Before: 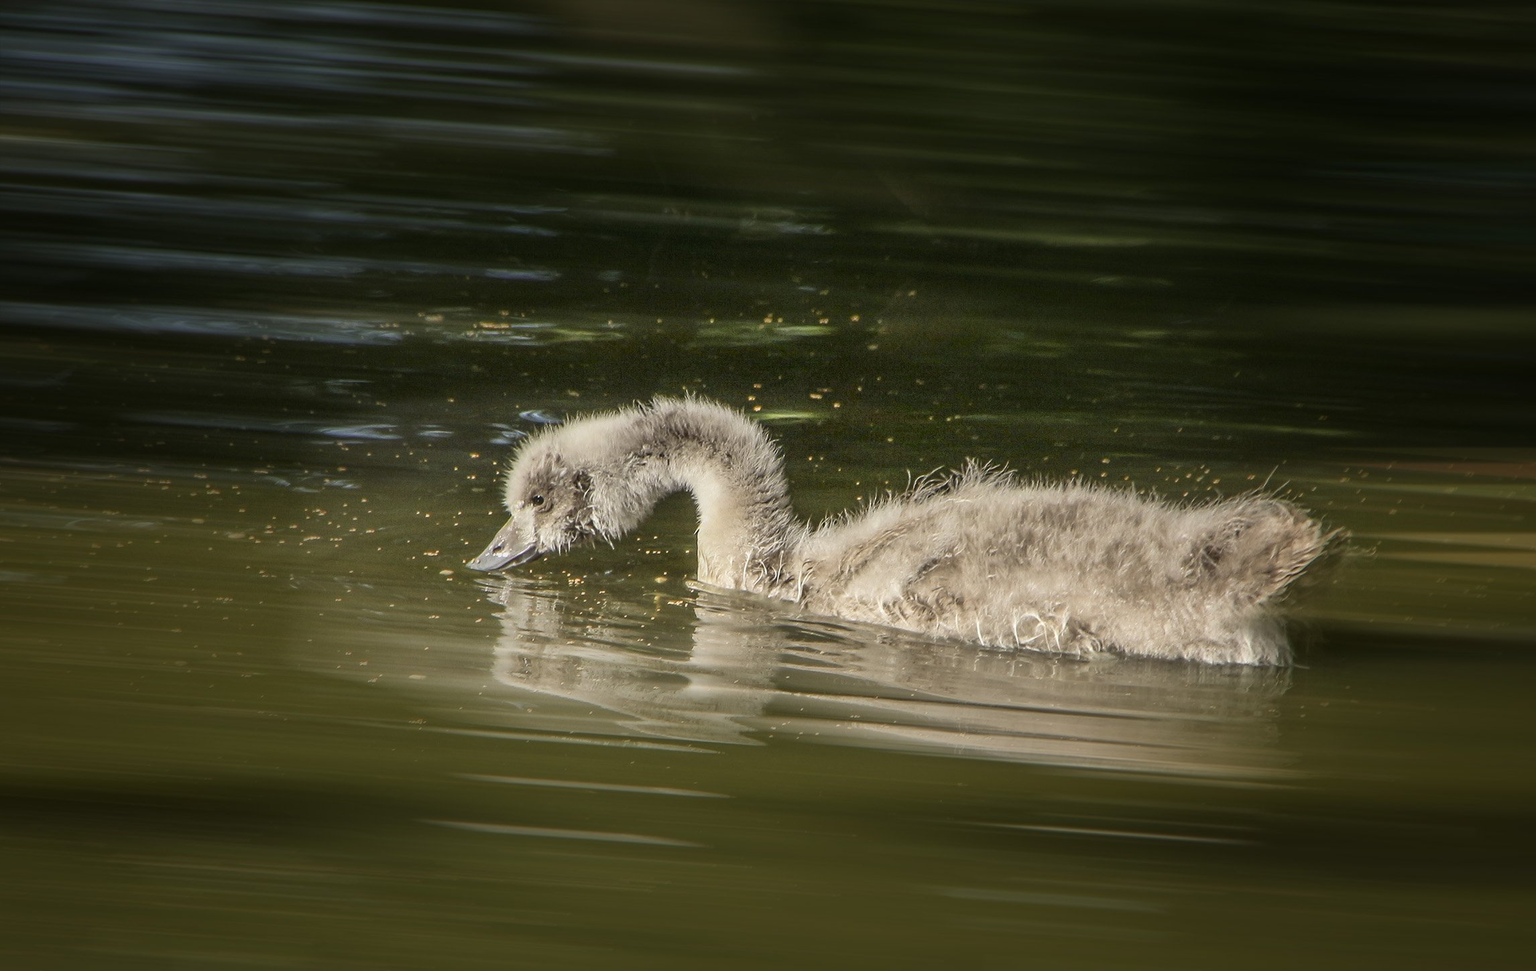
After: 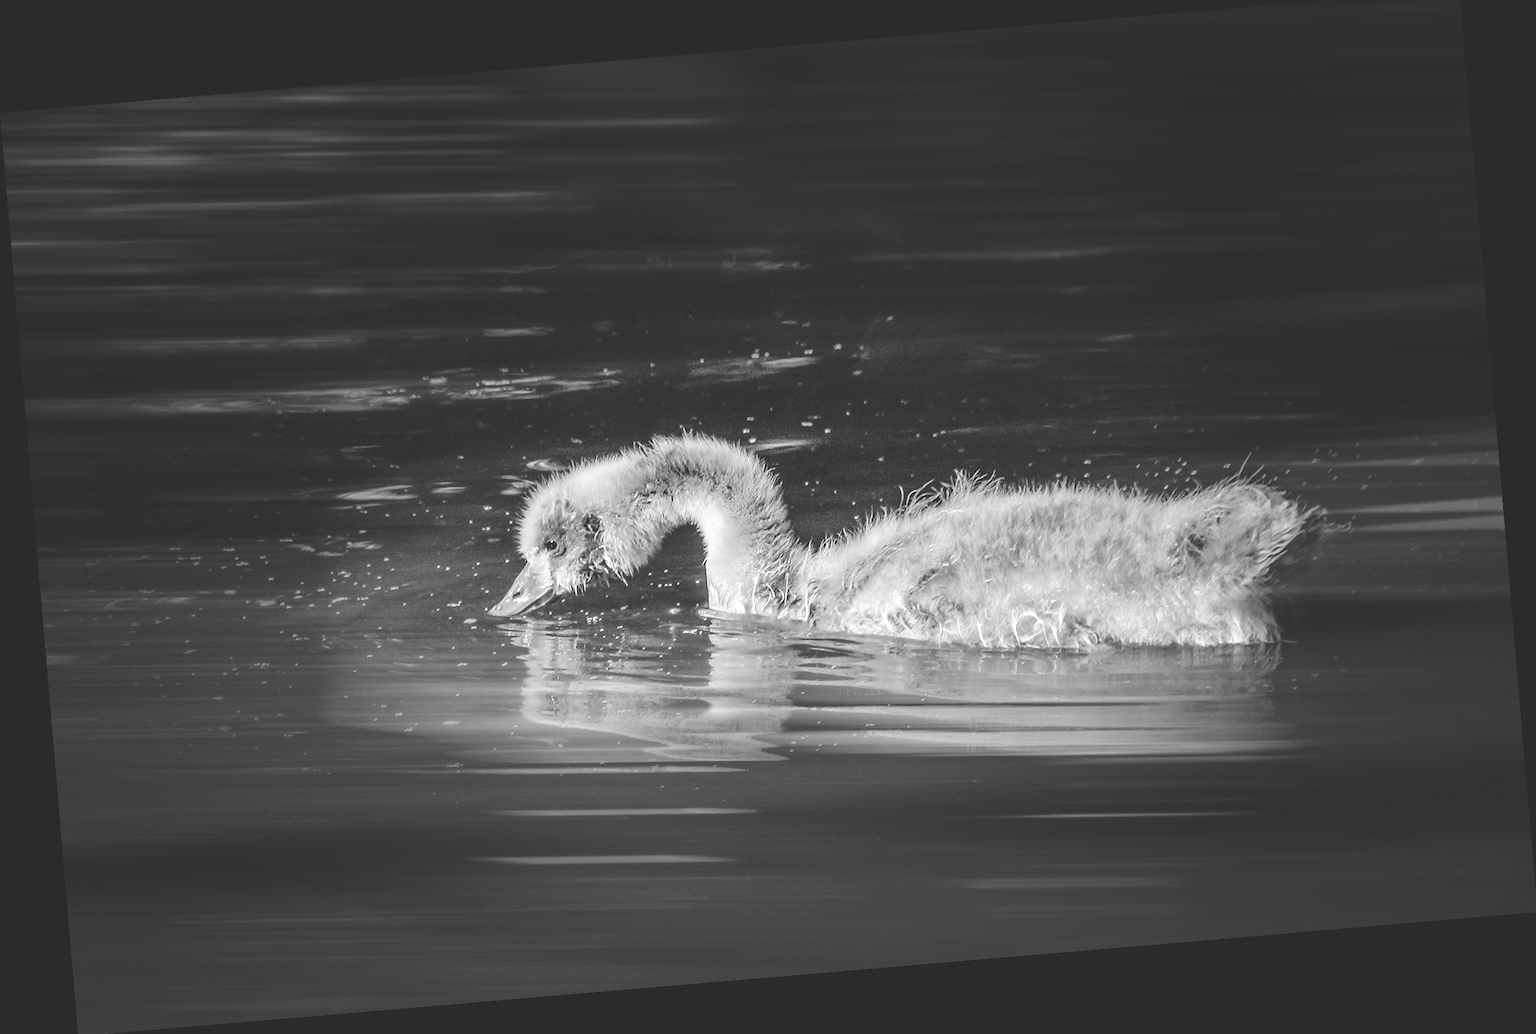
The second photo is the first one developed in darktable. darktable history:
color calibration: output gray [0.21, 0.42, 0.37, 0], gray › normalize channels true, illuminant same as pipeline (D50), adaptation XYZ, x 0.346, y 0.359, gamut compression 0
tone equalizer: on, module defaults
base curve: curves: ch0 [(0, 0.024) (0.055, 0.065) (0.121, 0.166) (0.236, 0.319) (0.693, 0.726) (1, 1)], preserve colors none
exposure: exposure 0.556 EV, compensate highlight preservation false
crop: top 1.049%, right 0.001%
rotate and perspective: rotation -4.86°, automatic cropping off
